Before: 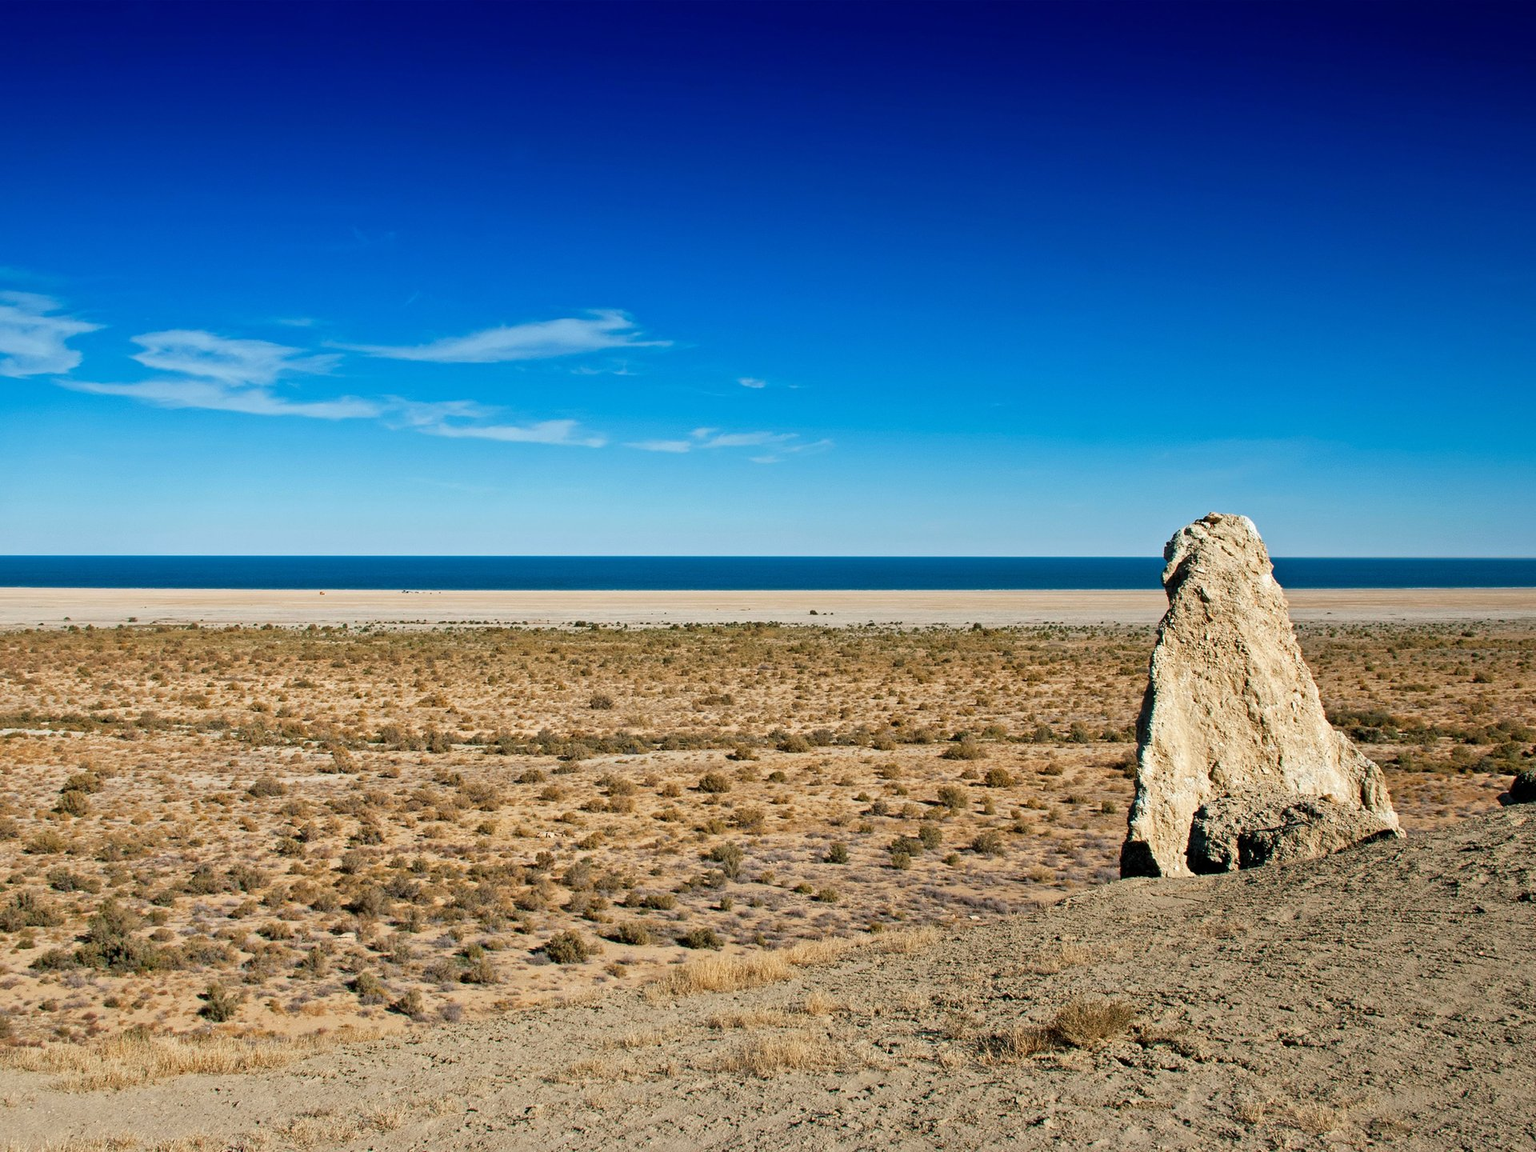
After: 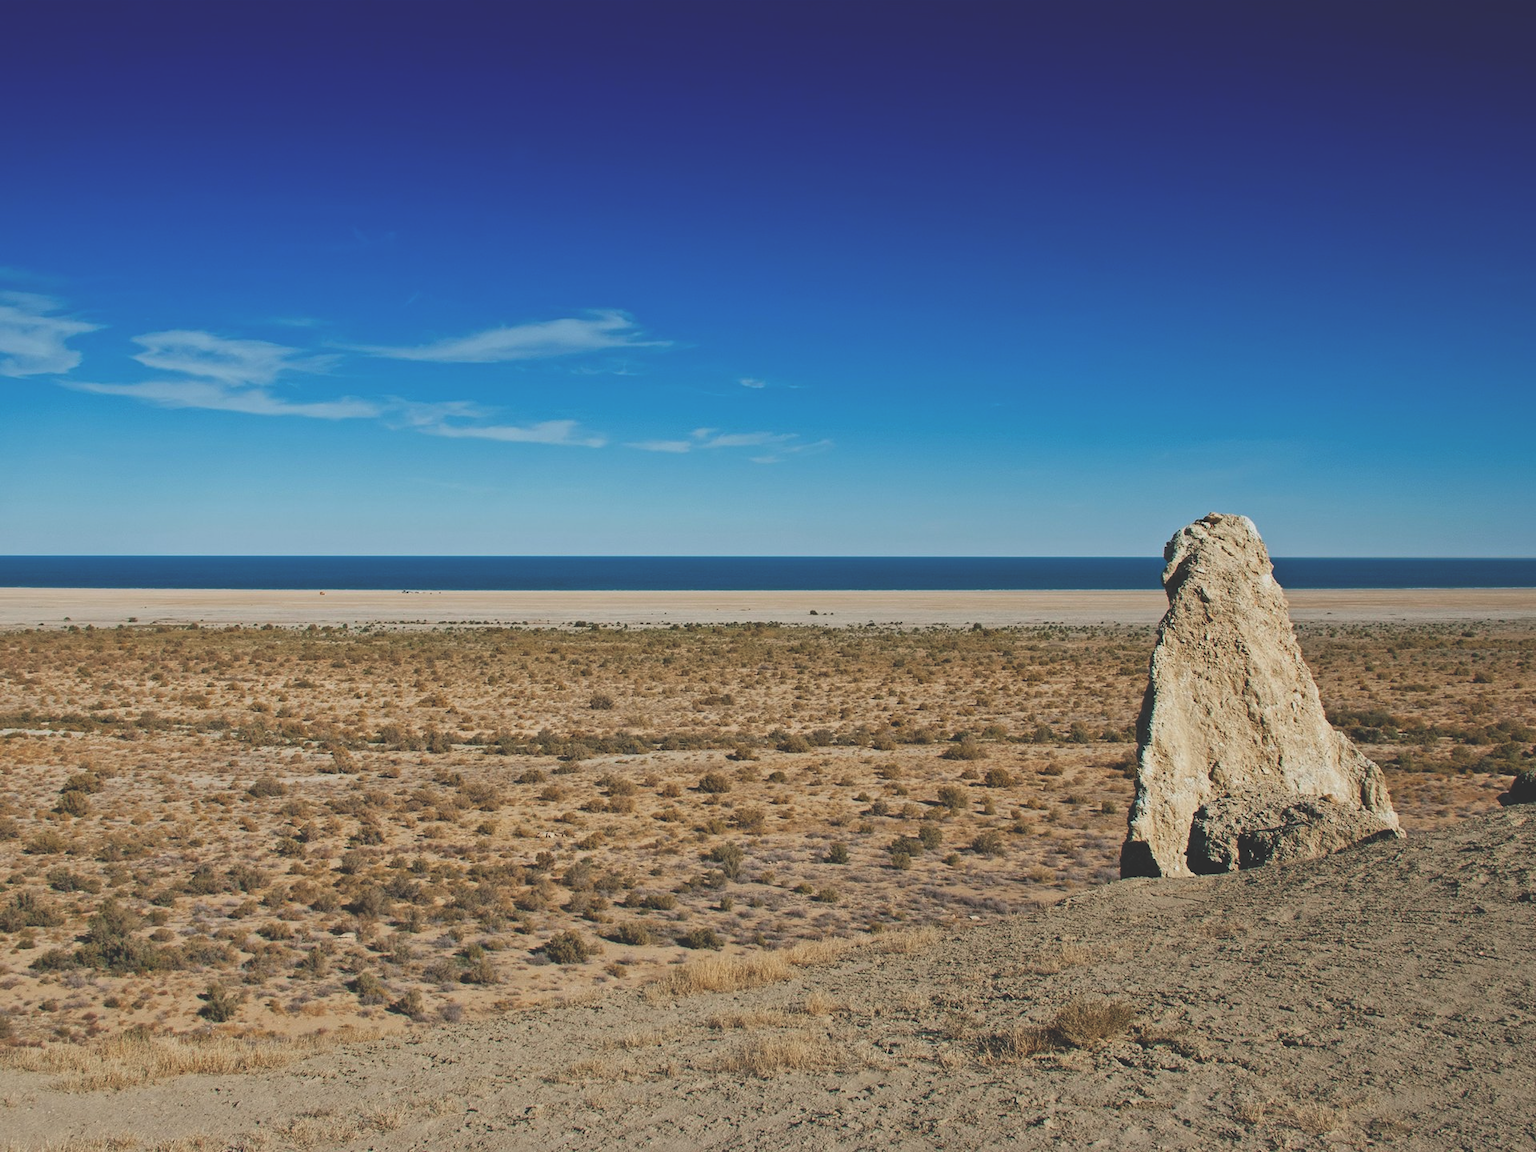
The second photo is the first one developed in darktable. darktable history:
exposure: black level correction -0.037, exposure -0.494 EV, compensate highlight preservation false
